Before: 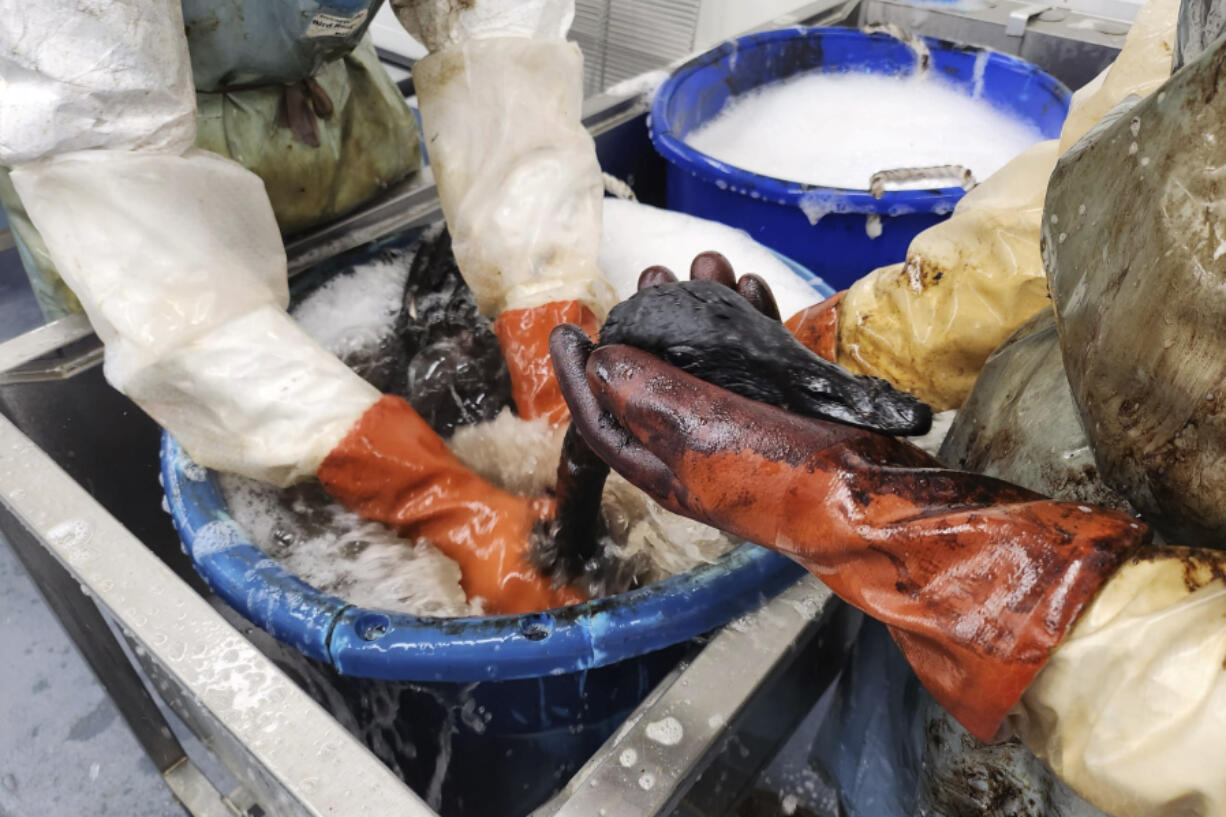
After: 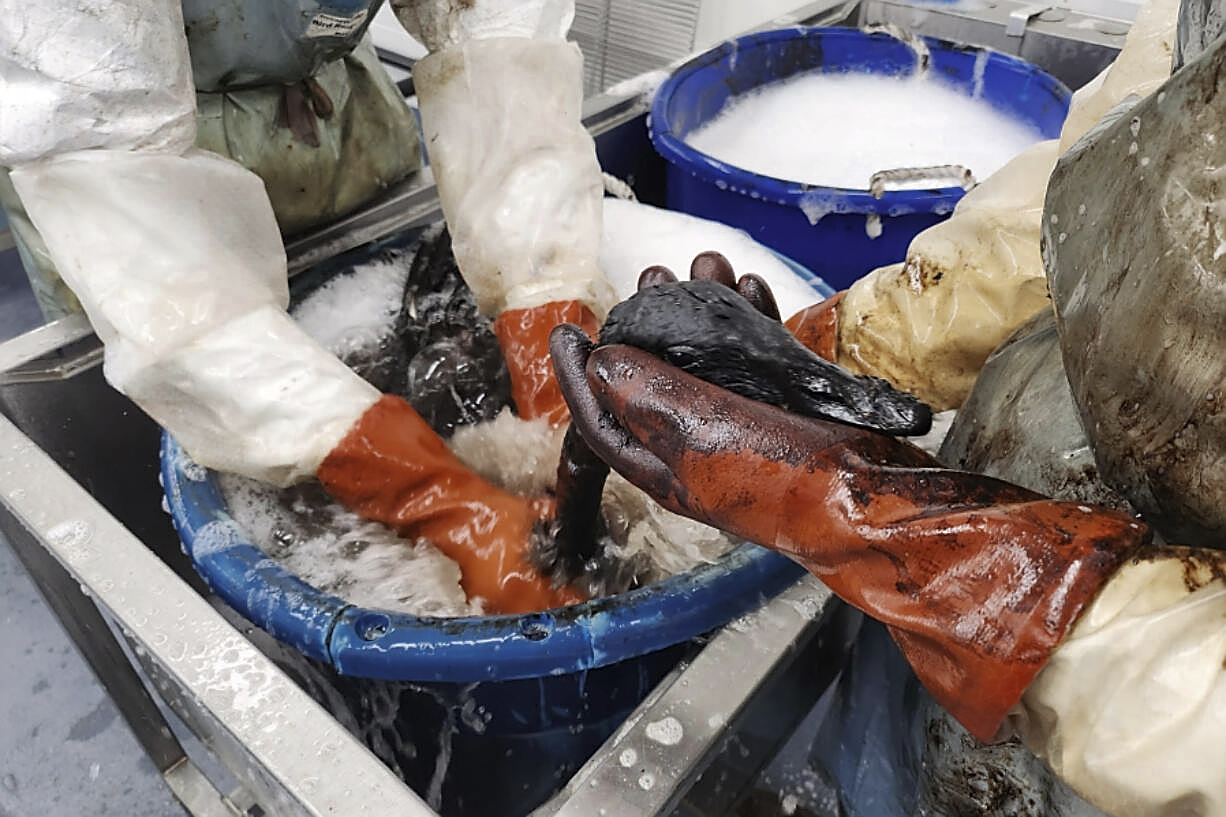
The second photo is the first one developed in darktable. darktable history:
color zones: curves: ch0 [(0, 0.5) (0.125, 0.4) (0.25, 0.5) (0.375, 0.4) (0.5, 0.4) (0.625, 0.35) (0.75, 0.35) (0.875, 0.5)]; ch1 [(0, 0.35) (0.125, 0.45) (0.25, 0.35) (0.375, 0.35) (0.5, 0.35) (0.625, 0.35) (0.75, 0.45) (0.875, 0.35)]; ch2 [(0, 0.6) (0.125, 0.5) (0.25, 0.5) (0.375, 0.6) (0.5, 0.6) (0.625, 0.5) (0.75, 0.5) (0.875, 0.5)]
sharpen: radius 1.405, amount 1.249, threshold 0.605
